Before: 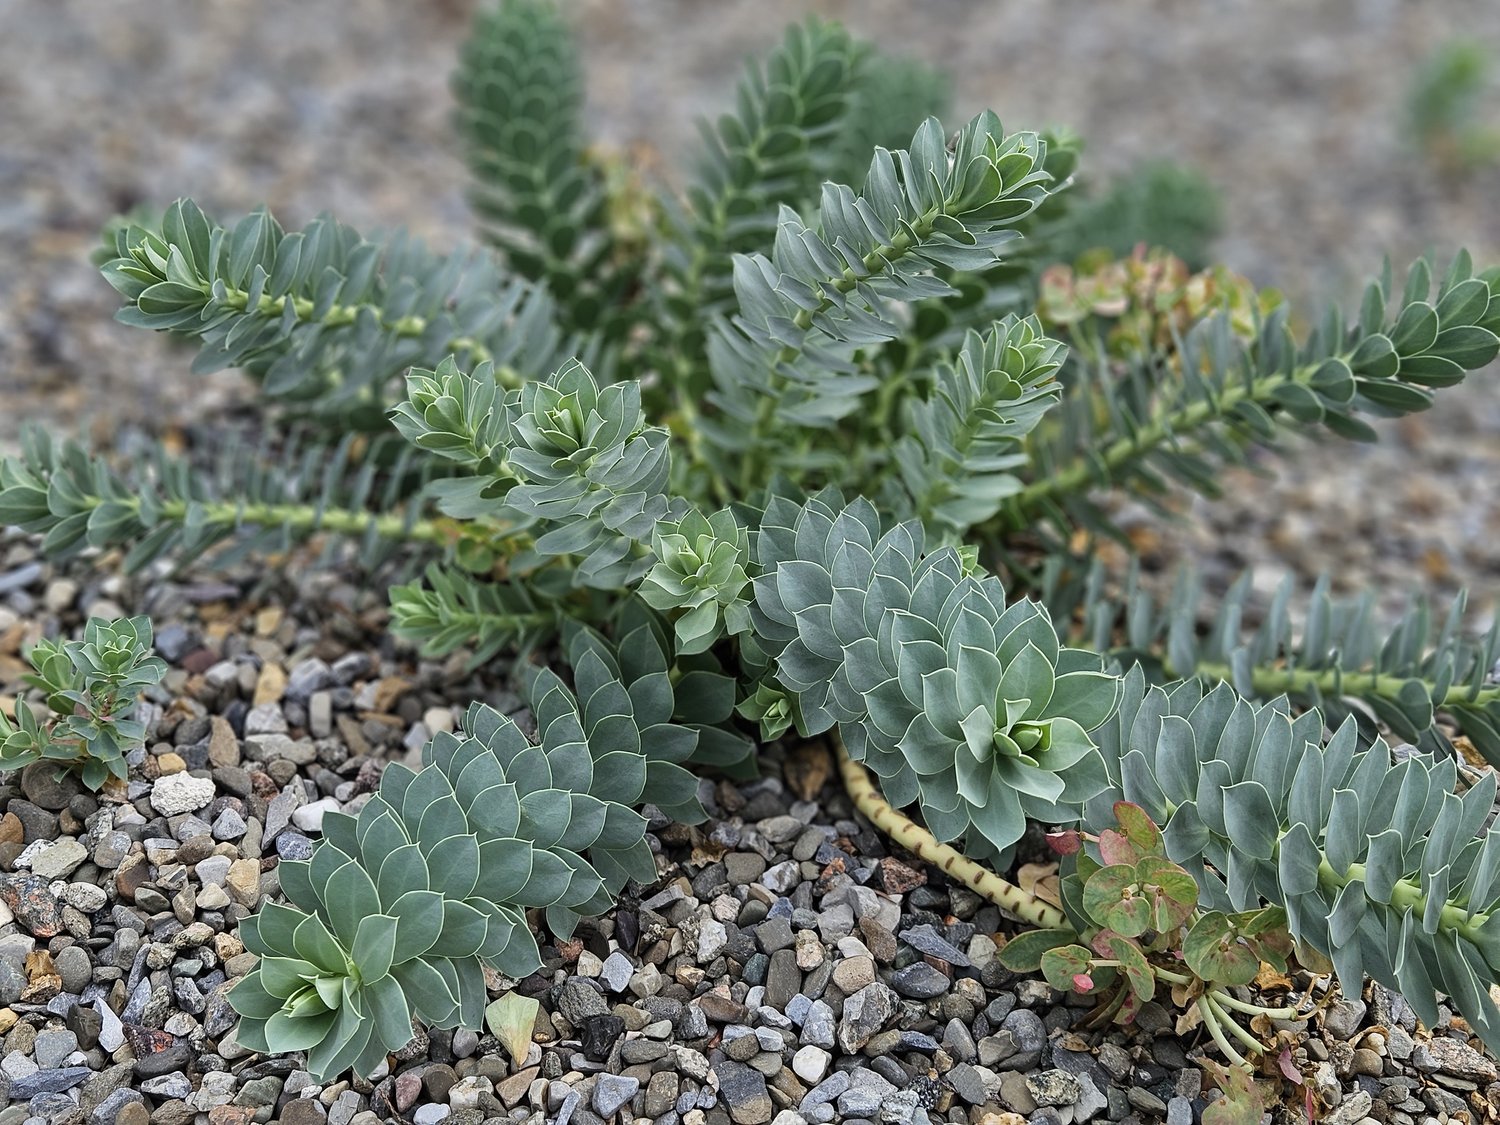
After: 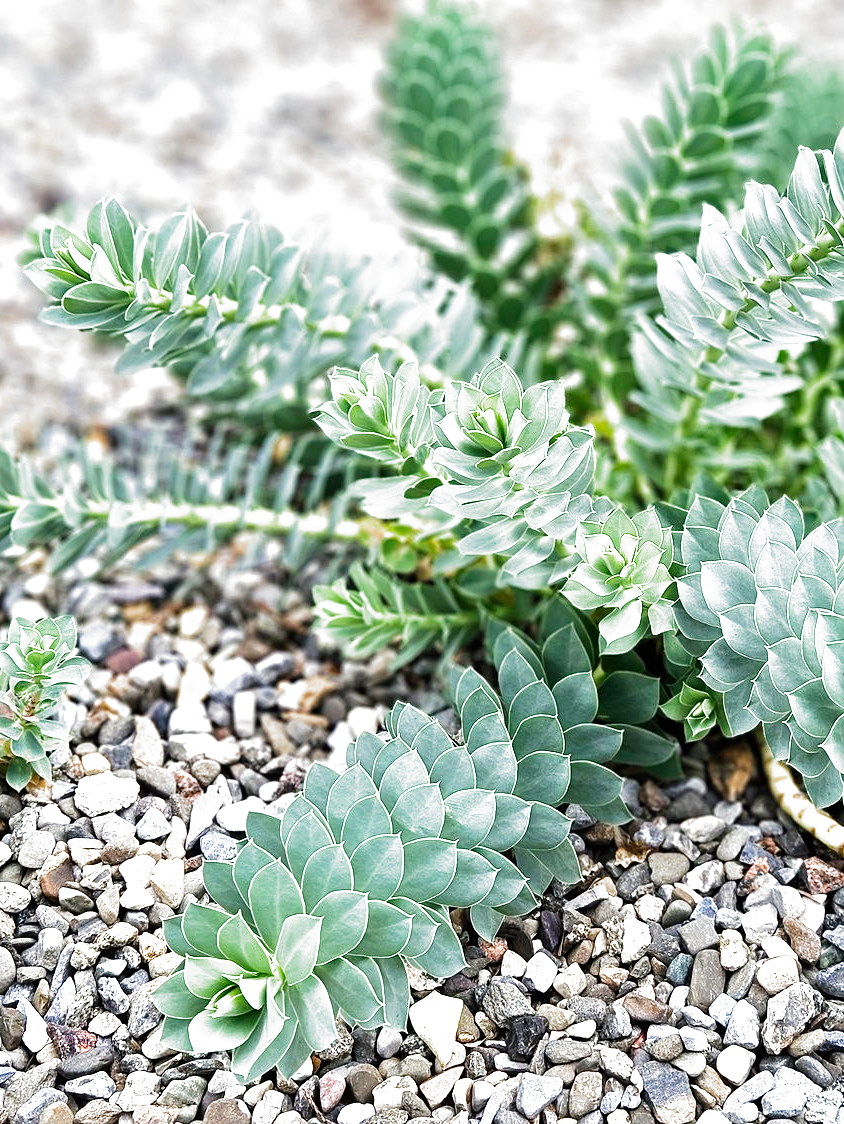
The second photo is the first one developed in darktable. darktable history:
filmic rgb: black relative exposure -8.2 EV, white relative exposure 2.2 EV, threshold 3 EV, hardness 7.11, latitude 75%, contrast 1.325, highlights saturation mix -2%, shadows ↔ highlights balance 30%, preserve chrominance no, color science v5 (2021), contrast in shadows safe, contrast in highlights safe, enable highlight reconstruction true
crop: left 5.114%, right 38.589%
exposure: black level correction -0.002, exposure 1.35 EV, compensate highlight preservation false
